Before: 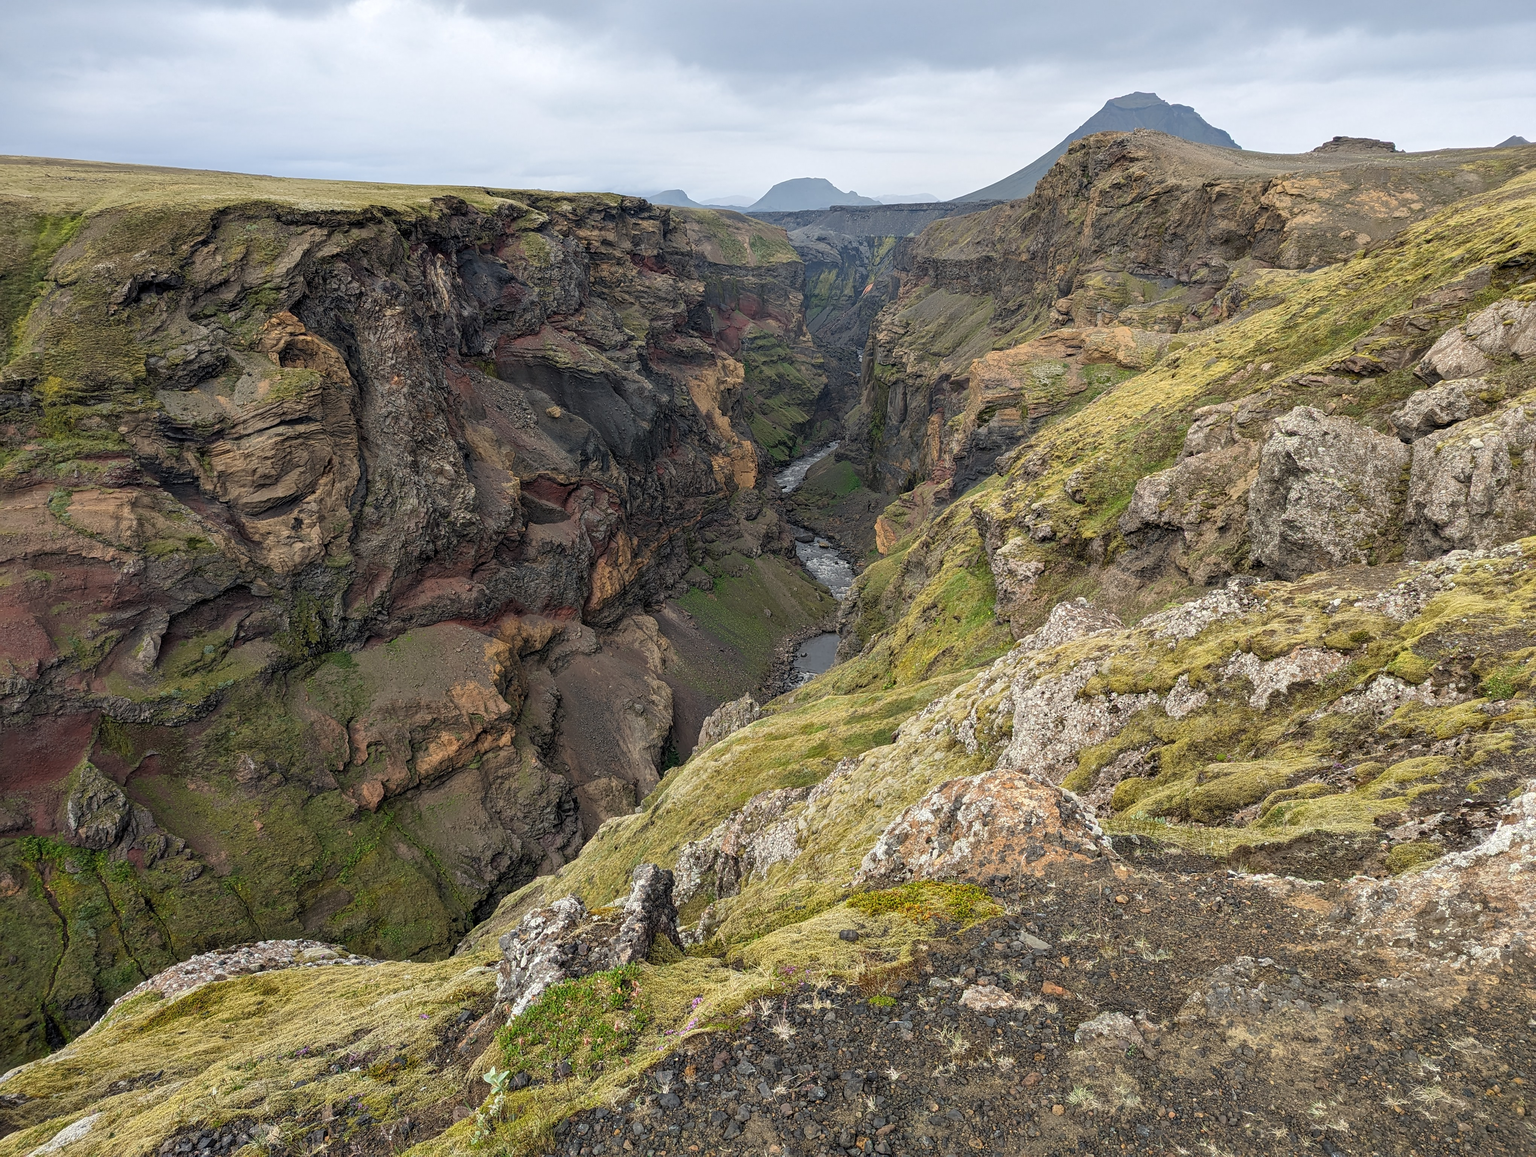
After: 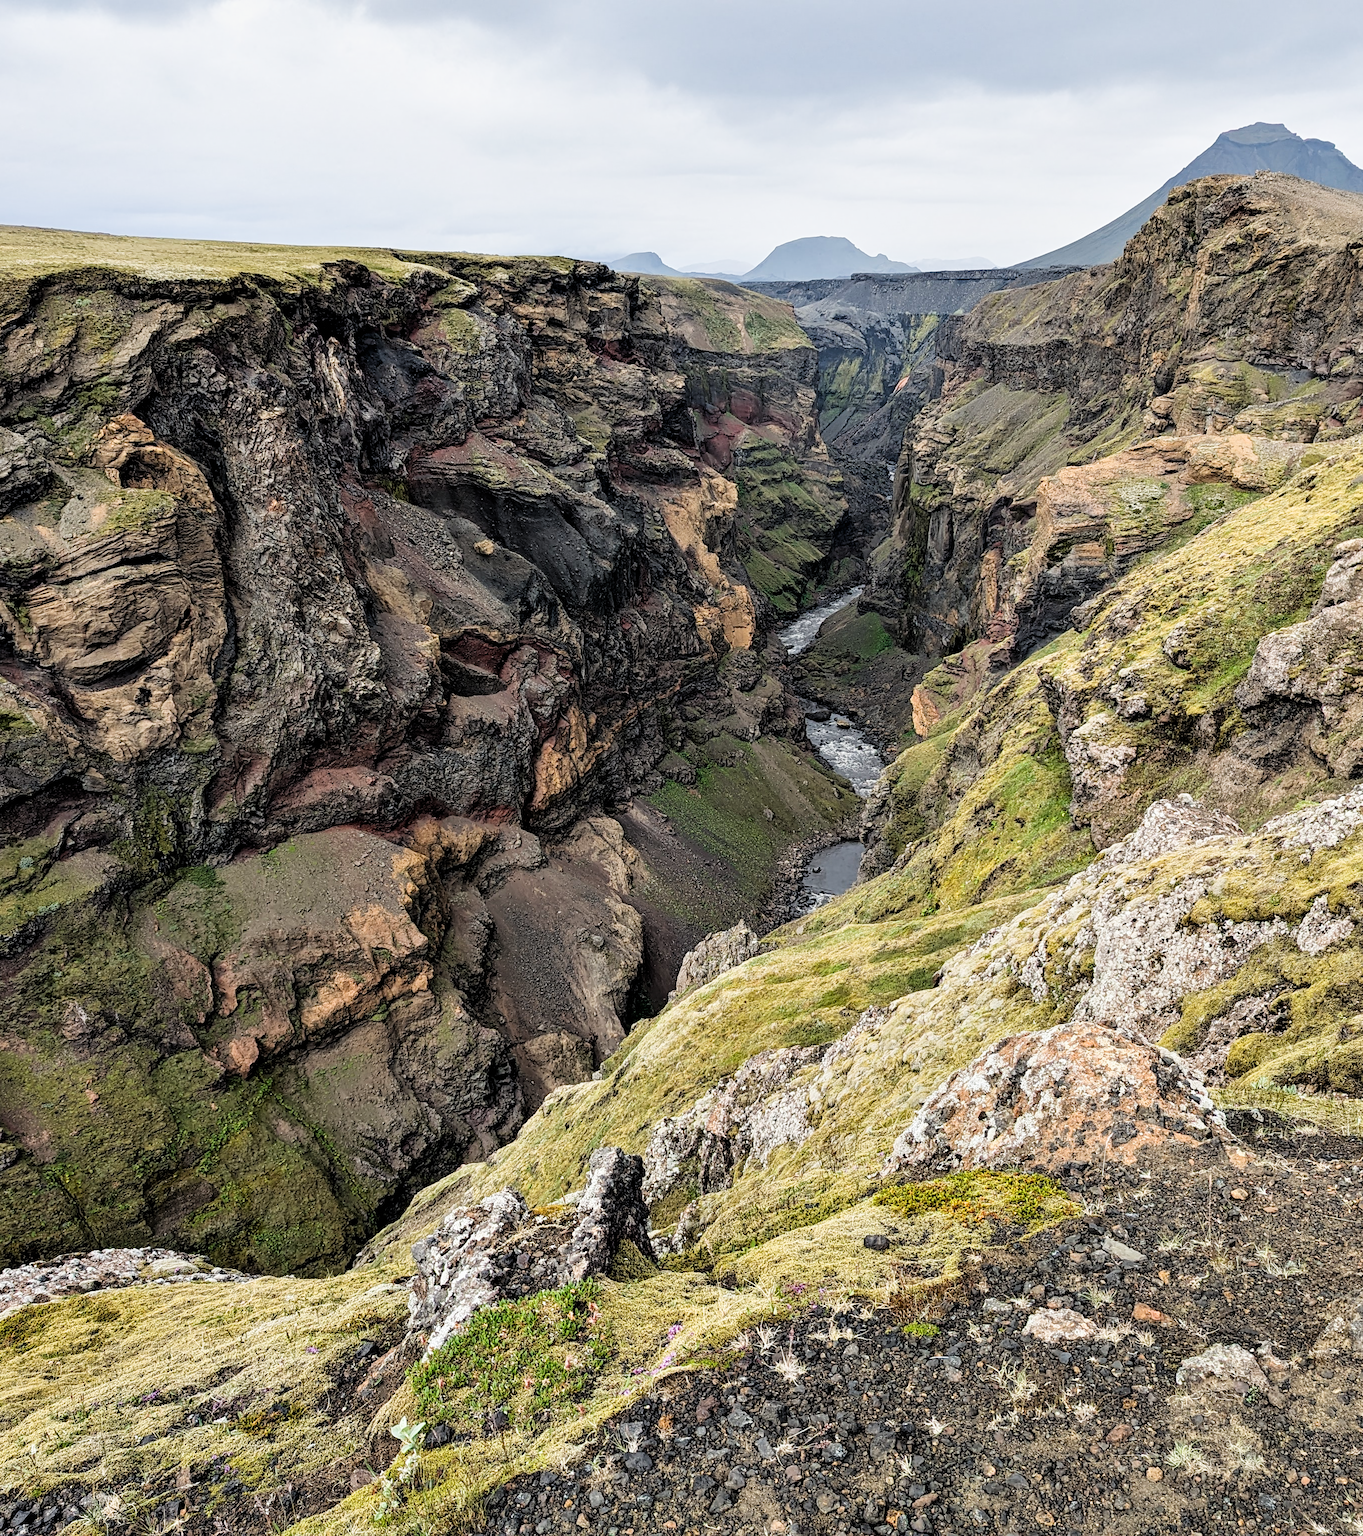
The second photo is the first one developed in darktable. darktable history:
crop and rotate: left 12.338%, right 20.808%
filmic rgb: black relative exposure -5.01 EV, white relative exposure 3.5 EV, hardness 3.19, contrast 1.198, highlights saturation mix -49.8%
contrast equalizer: octaves 7, y [[0.6 ×6], [0.55 ×6], [0 ×6], [0 ×6], [0 ×6]], mix 0.537
exposure: exposure 0.432 EV, compensate highlight preservation false
tone equalizer: smoothing diameter 24.87%, edges refinement/feathering 6.07, preserve details guided filter
